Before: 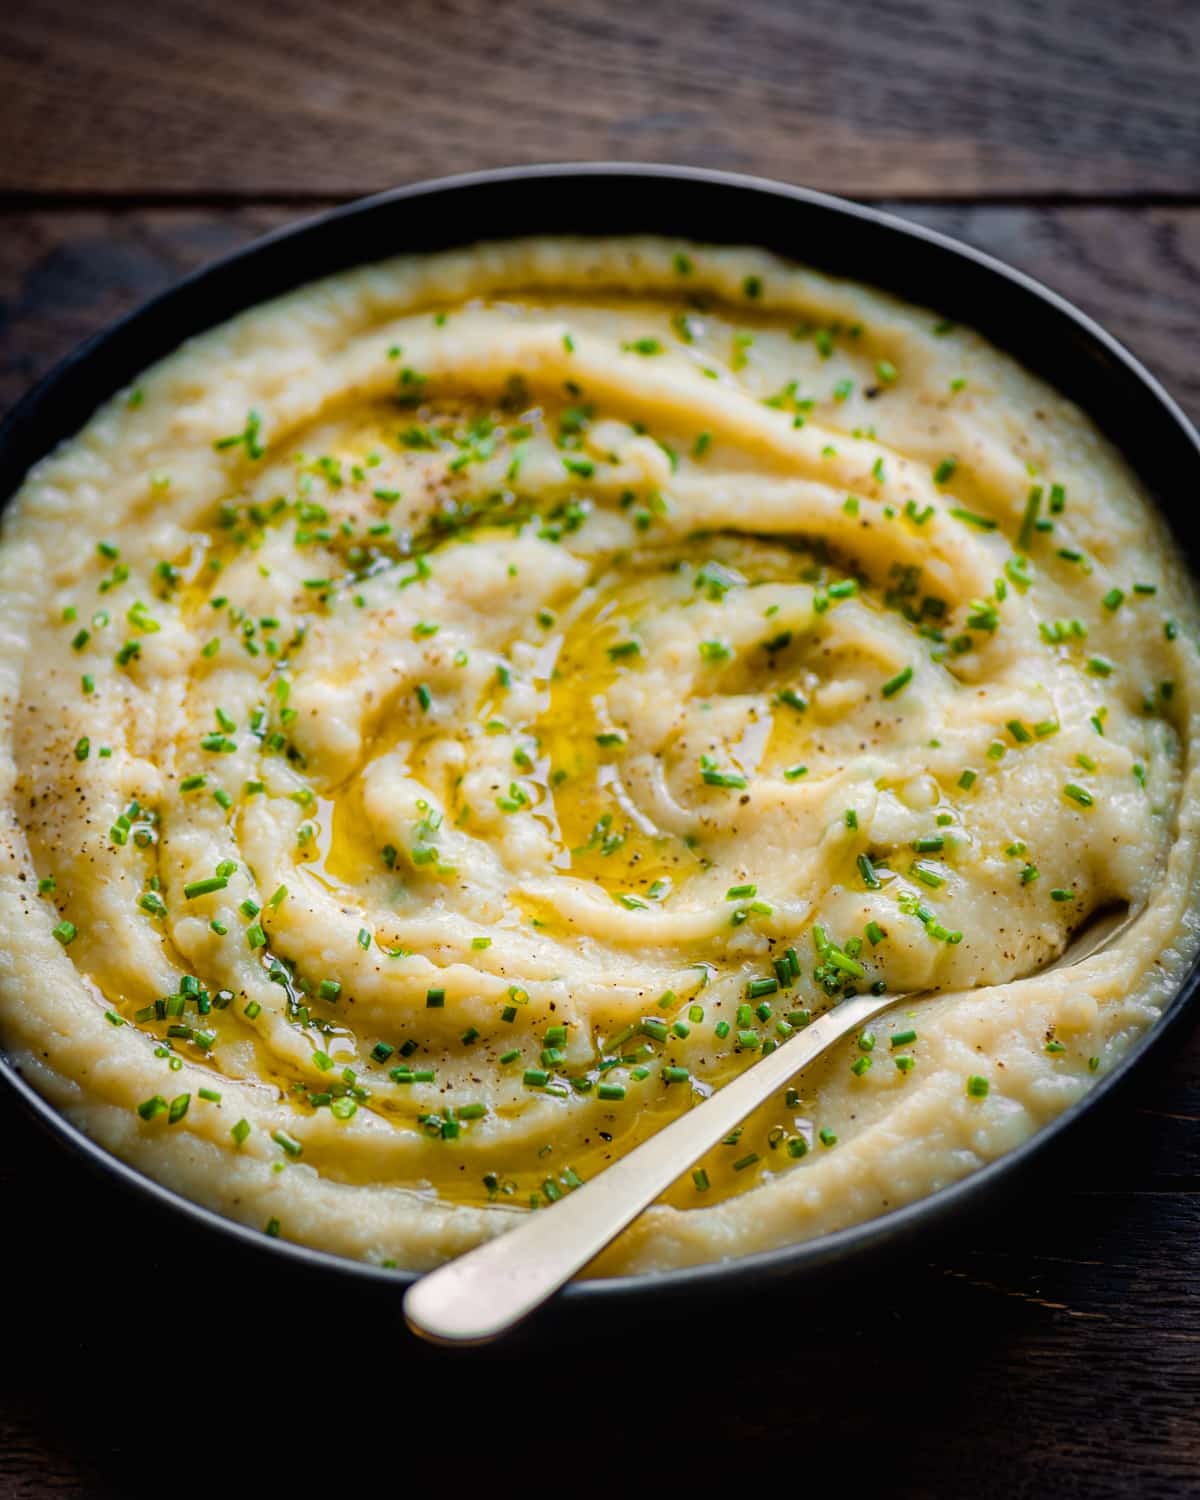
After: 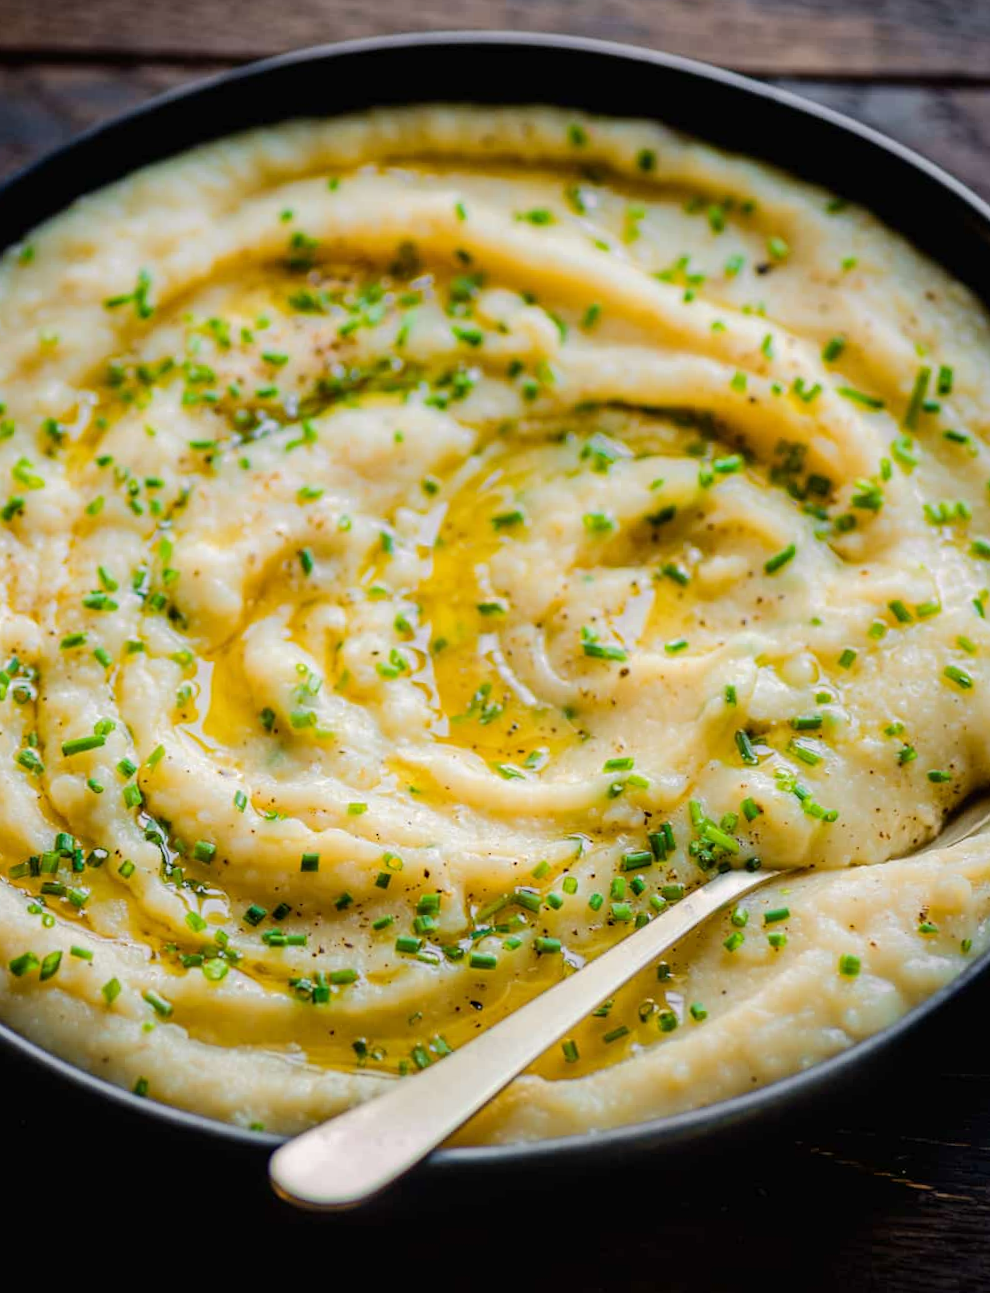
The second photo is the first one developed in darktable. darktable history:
base curve: curves: ch0 [(0, 0) (0.262, 0.32) (0.722, 0.705) (1, 1)]
rotate and perspective: rotation 1.57°, crop left 0.018, crop right 0.982, crop top 0.039, crop bottom 0.961
crop: left 9.807%, top 6.259%, right 7.334%, bottom 2.177%
